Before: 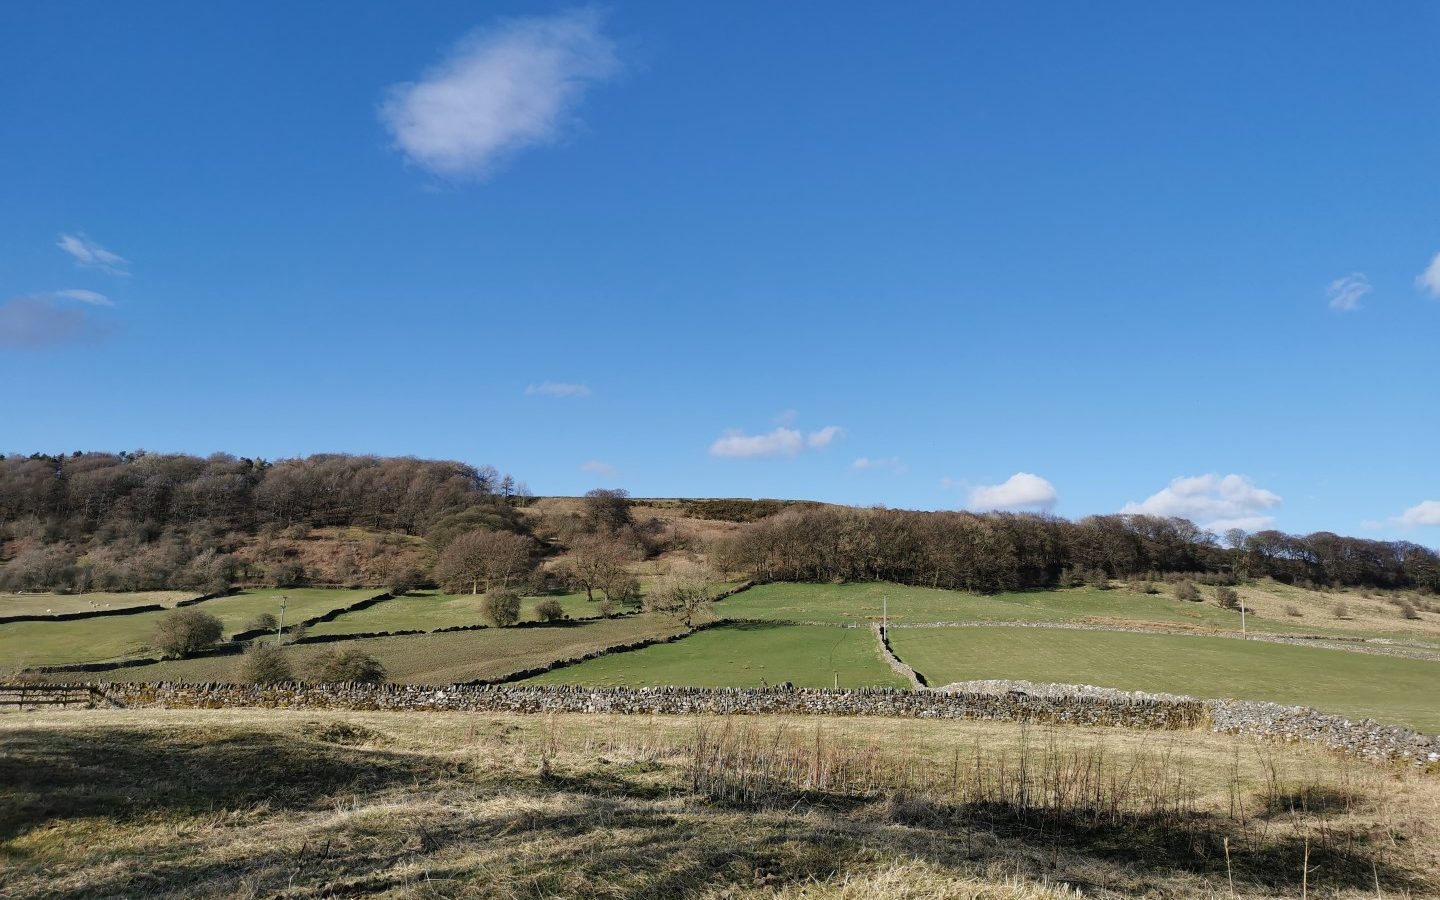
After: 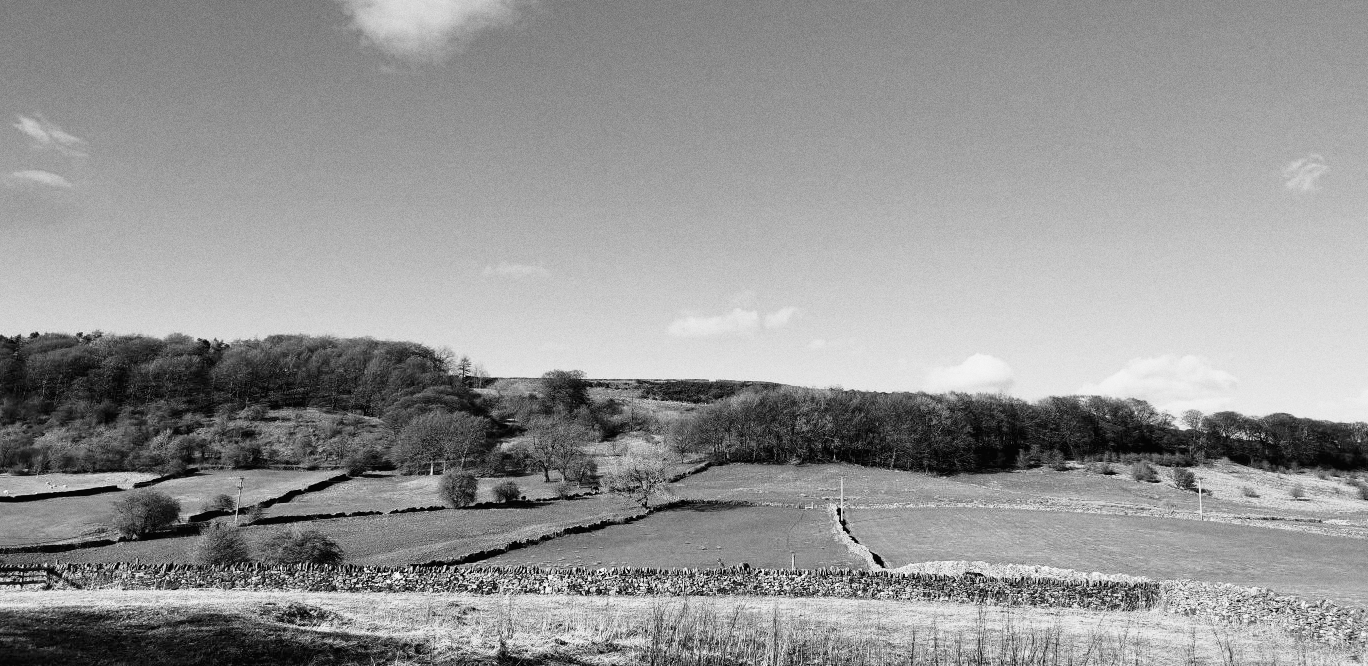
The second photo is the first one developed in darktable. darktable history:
monochrome: on, module defaults
crop and rotate: left 2.991%, top 13.302%, right 1.981%, bottom 12.636%
tone curve: curves: ch0 [(0.016, 0.011) (0.084, 0.026) (0.469, 0.508) (0.721, 0.862) (1, 1)], color space Lab, linked channels, preserve colors none
grain: coarseness 0.09 ISO
